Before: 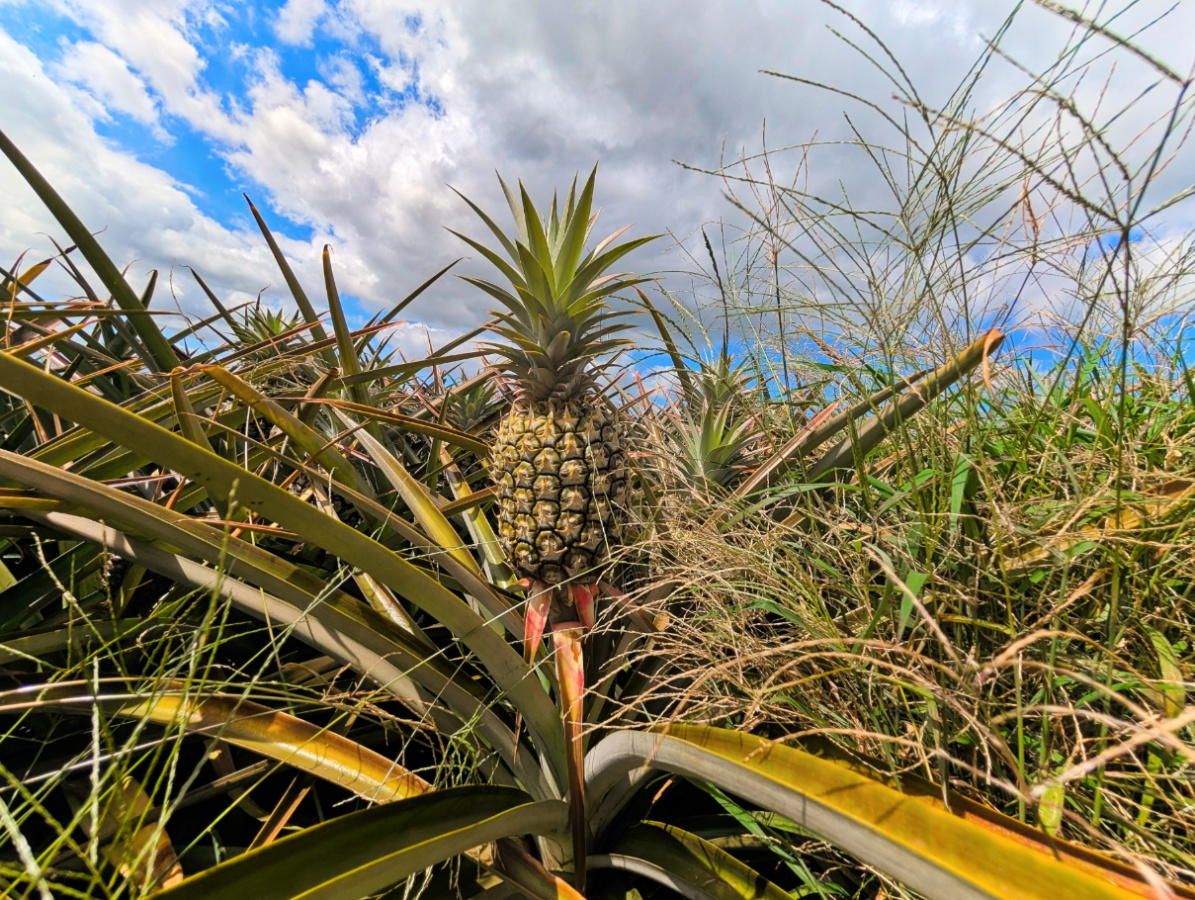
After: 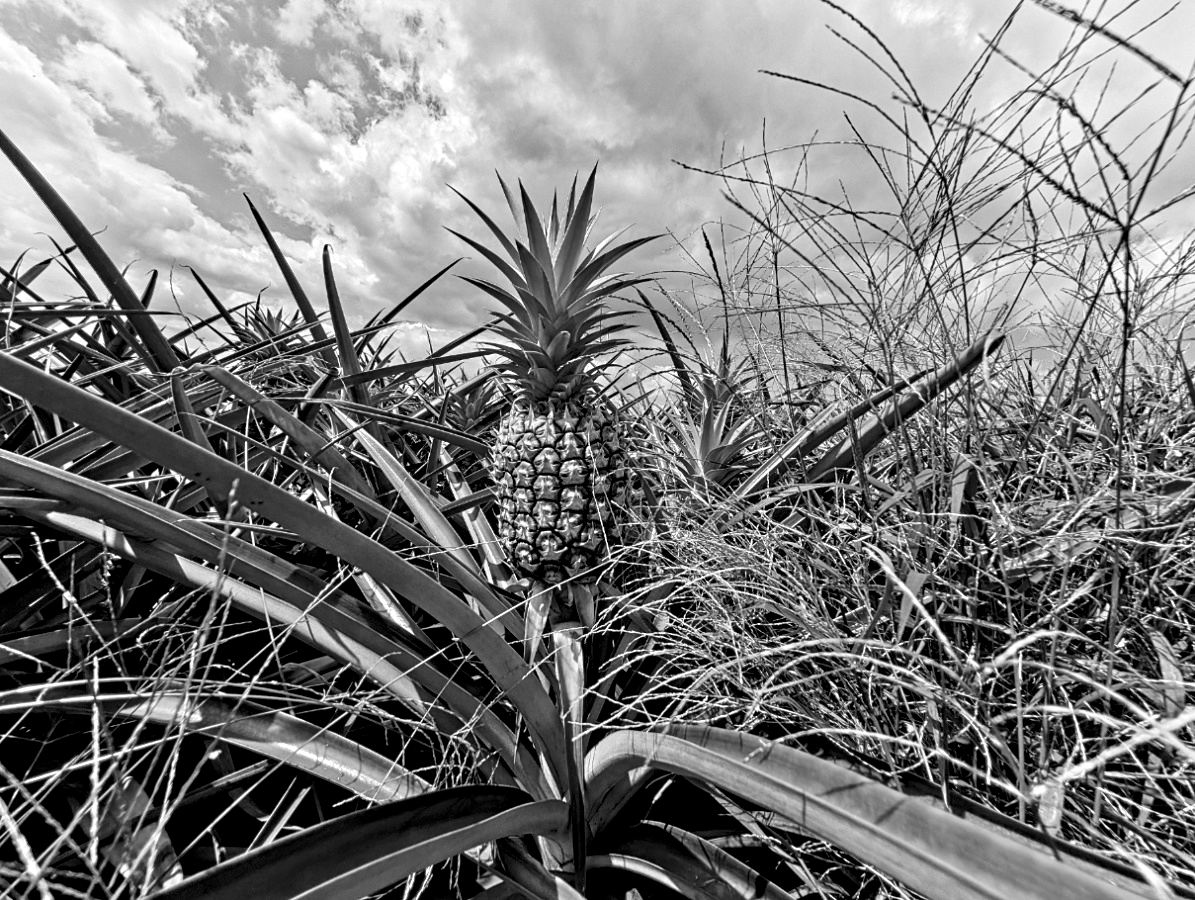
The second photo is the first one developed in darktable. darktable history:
color calibration: output gray [0.267, 0.423, 0.261, 0], illuminant same as pipeline (D50), adaptation none (bypass)
contrast equalizer: octaves 7, y [[0.5, 0.542, 0.583, 0.625, 0.667, 0.708], [0.5 ×6], [0.5 ×6], [0 ×6], [0 ×6]]
